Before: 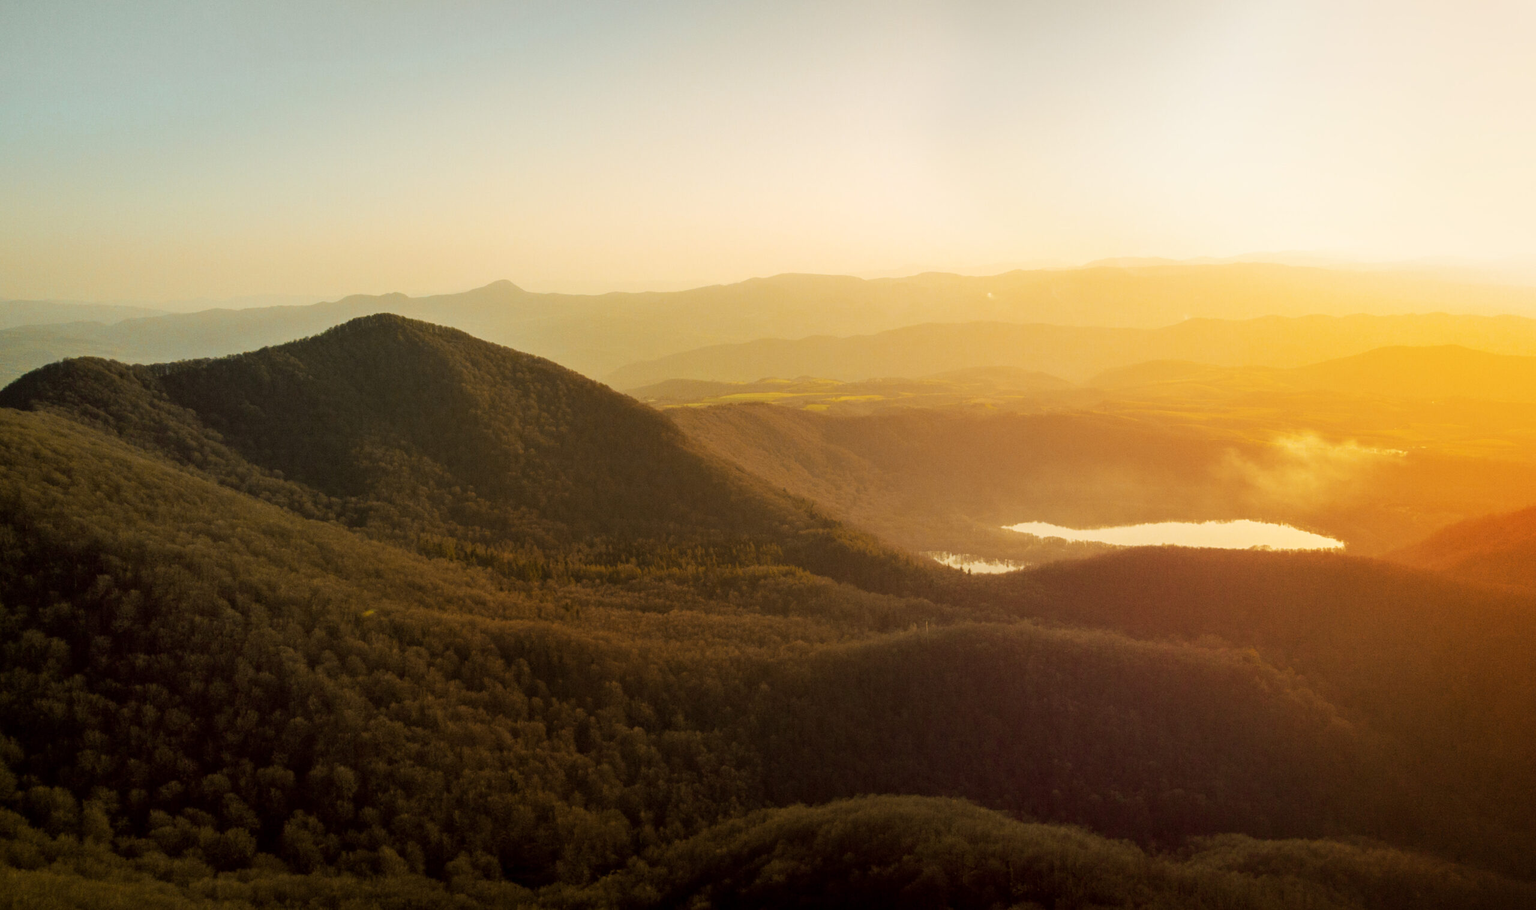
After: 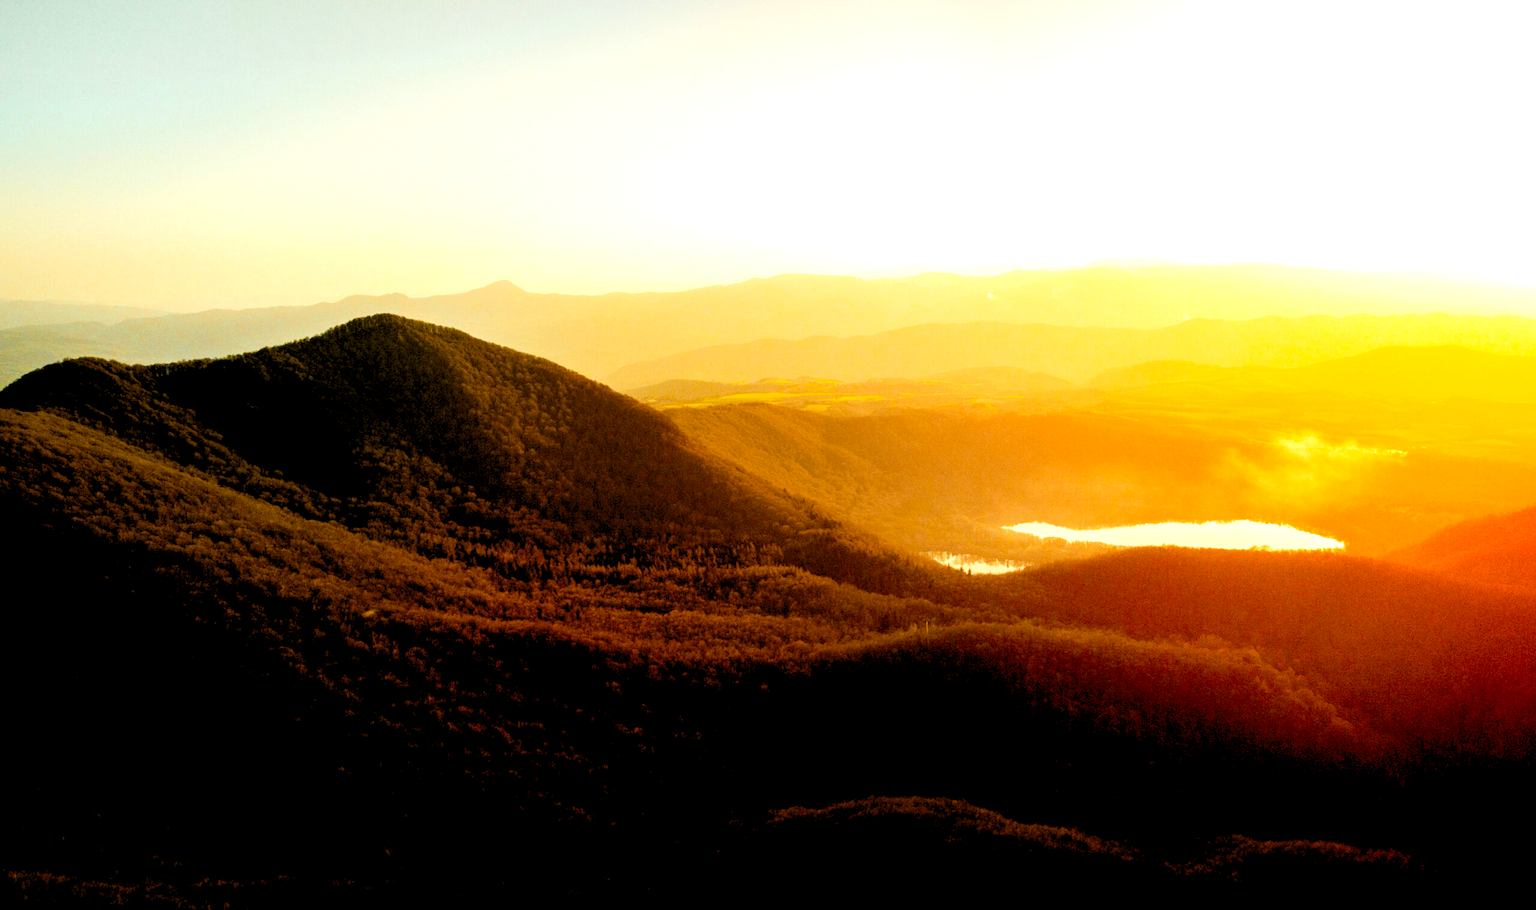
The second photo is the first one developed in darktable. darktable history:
filmic rgb: black relative exposure -5.5 EV, white relative exposure 2.5 EV, threshold 3 EV, target black luminance 0%, hardness 4.51, latitude 67.35%, contrast 1.453, shadows ↔ highlights balance -3.52%, preserve chrominance no, color science v4 (2020), contrast in shadows soft, enable highlight reconstruction true
levels: black 3.83%, white 90.64%, levels [0.044, 0.416, 0.908]
